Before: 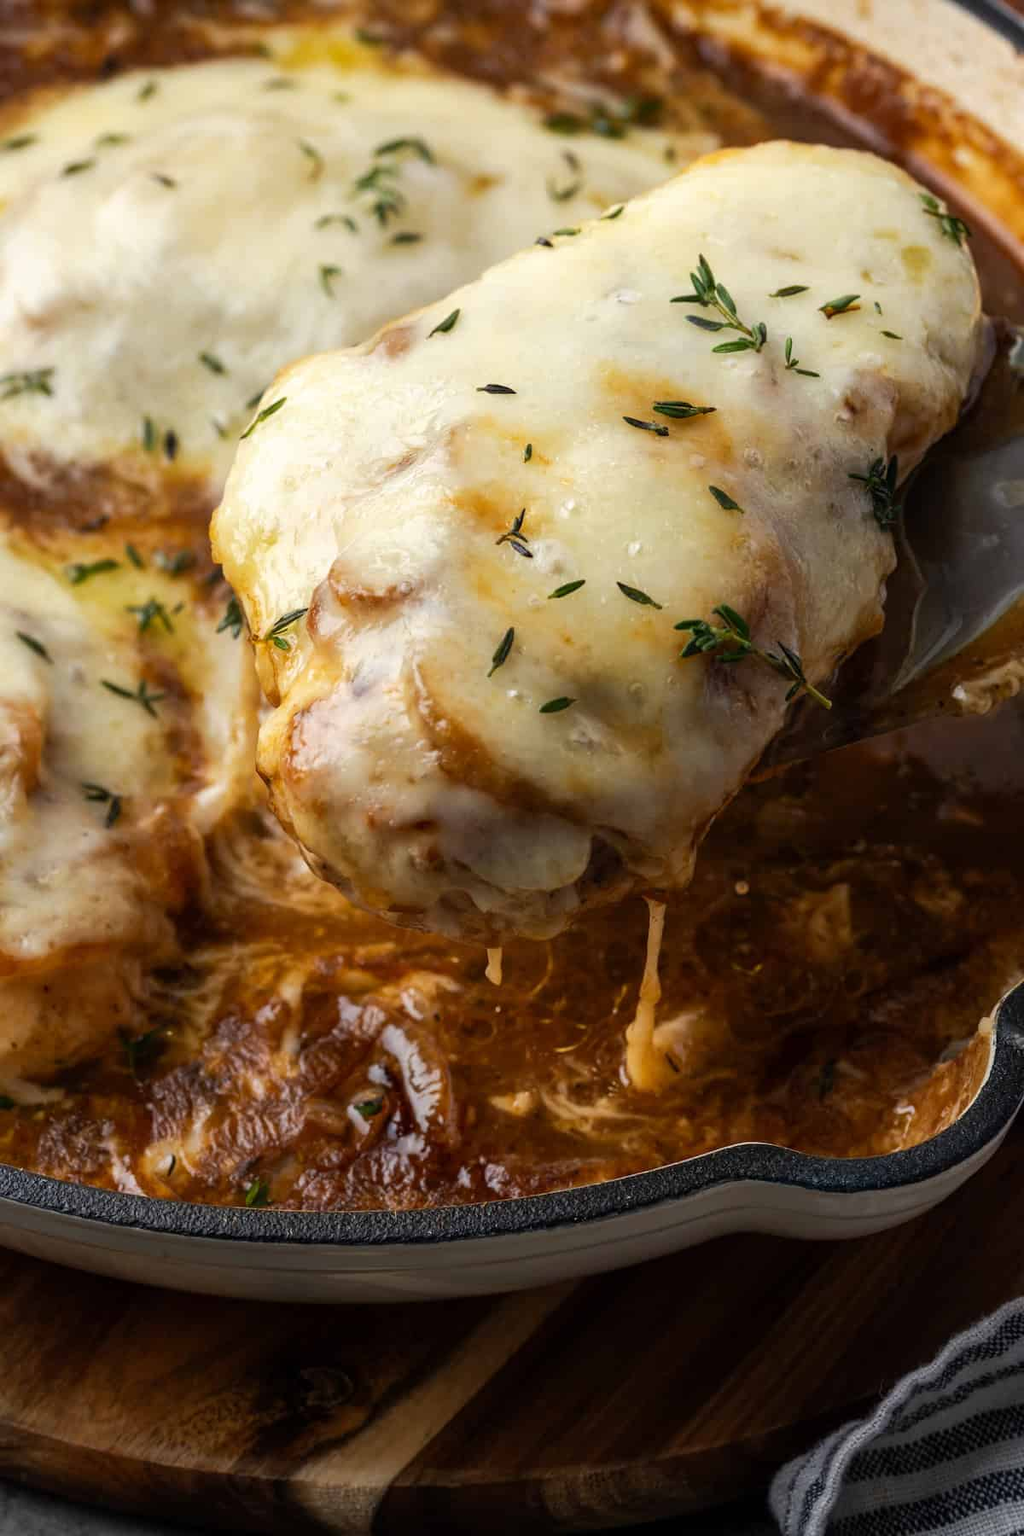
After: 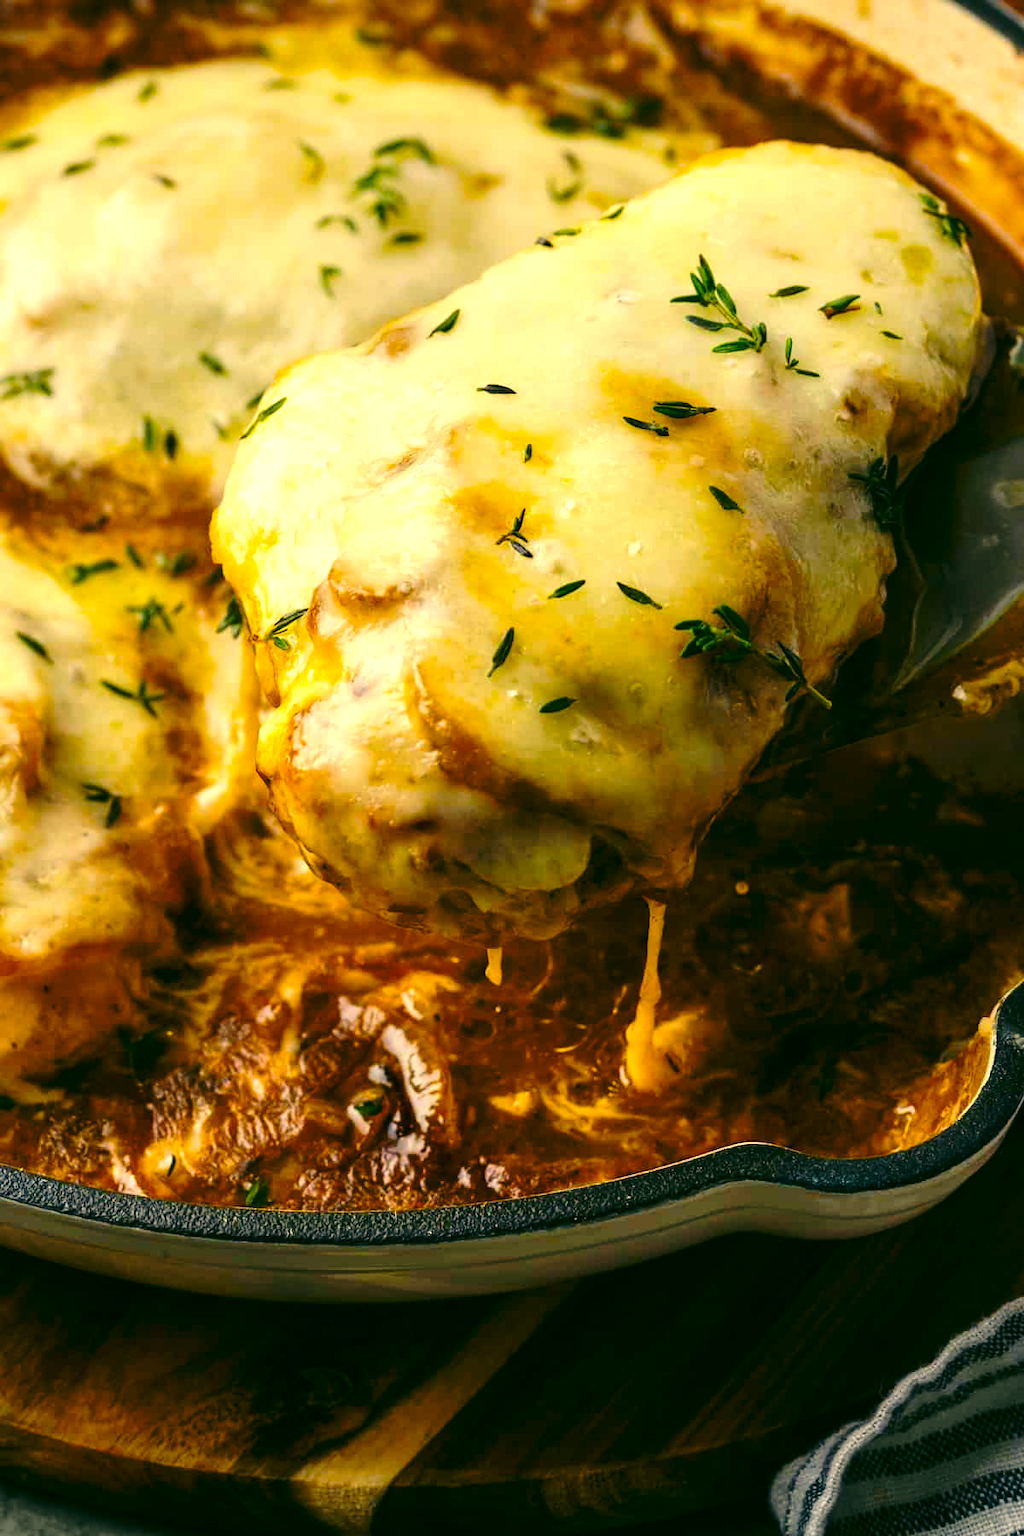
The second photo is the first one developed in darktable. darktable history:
exposure: black level correction 0, exposure 0.9 EV, compensate highlight preservation false
color balance rgb: perceptual saturation grading › global saturation 25%, global vibrance 20%
base curve: curves: ch0 [(0, 0) (0.073, 0.04) (0.157, 0.139) (0.492, 0.492) (0.758, 0.758) (1, 1)], preserve colors none
white balance: emerald 1
color correction: highlights a* 5.3, highlights b* 24.26, shadows a* -15.58, shadows b* 4.02
graduated density: on, module defaults
